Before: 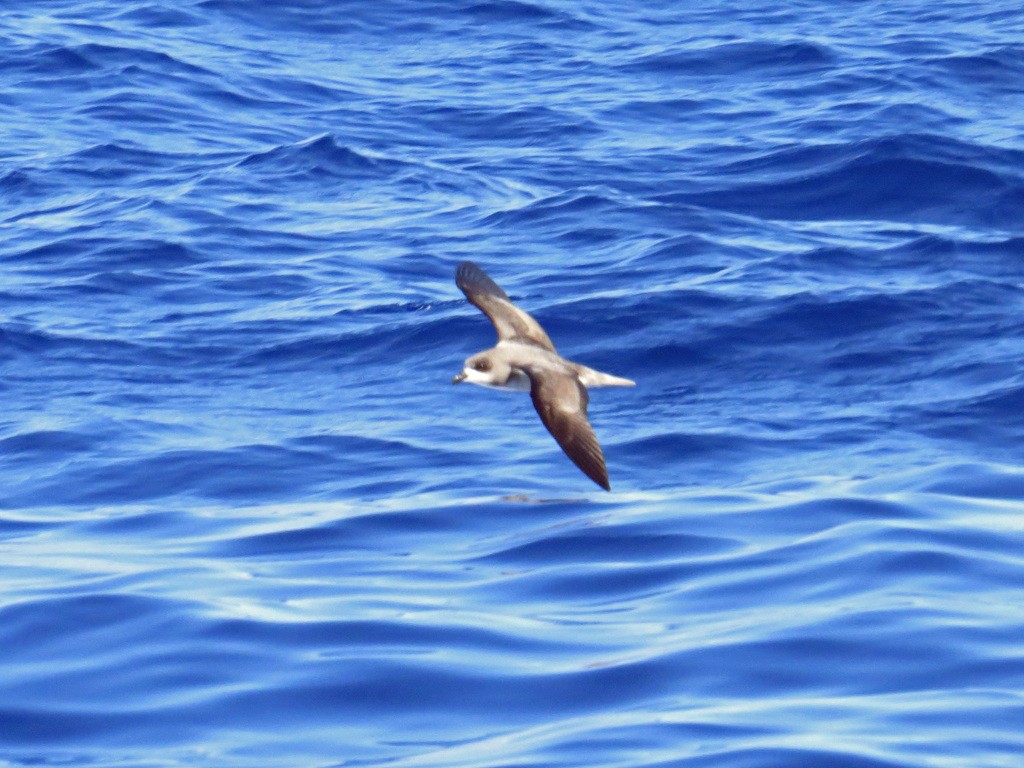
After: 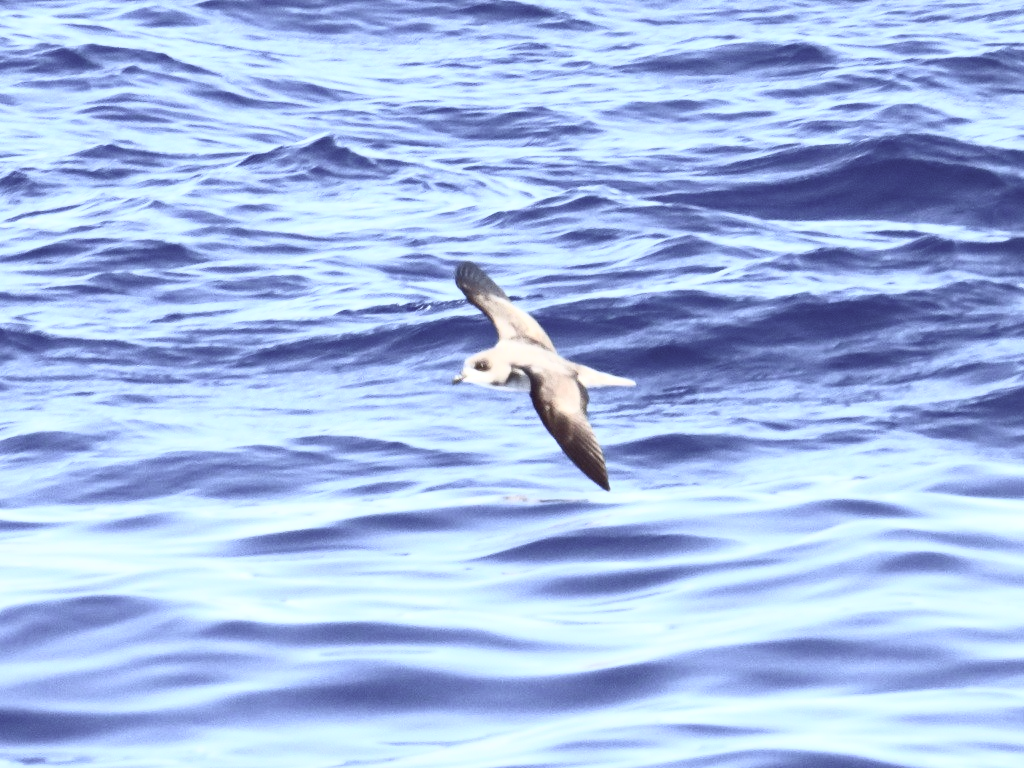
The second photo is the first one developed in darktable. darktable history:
contrast brightness saturation: contrast 0.561, brightness 0.57, saturation -0.343
